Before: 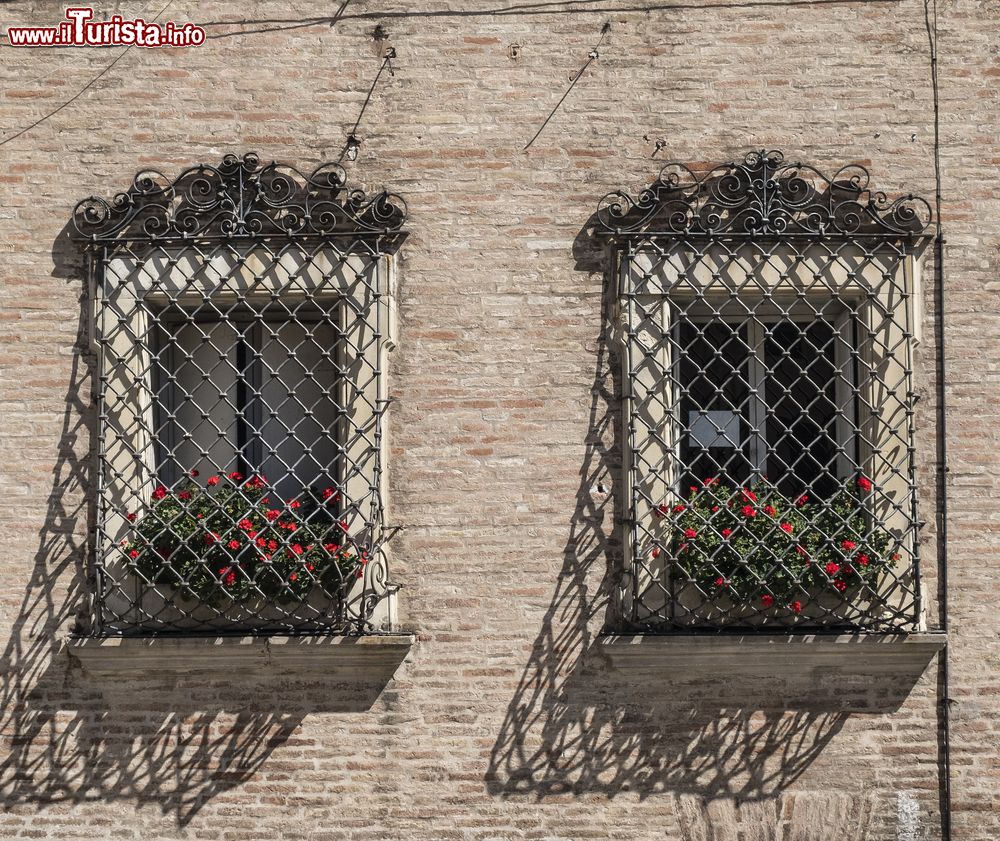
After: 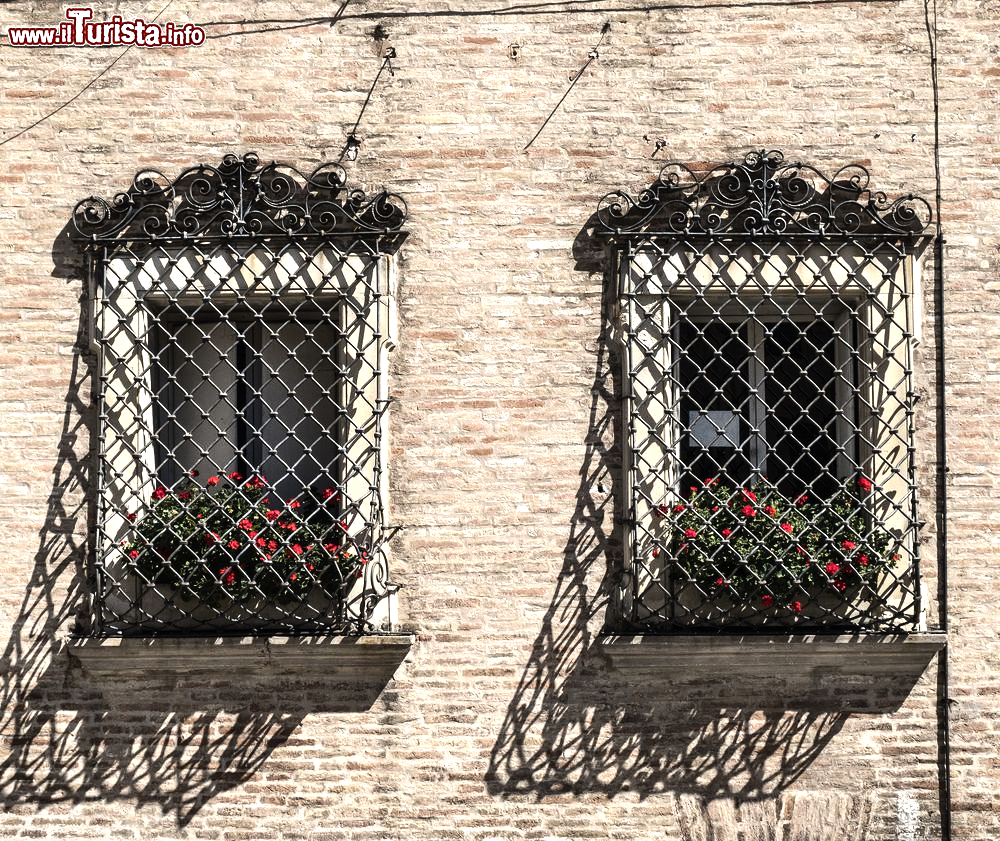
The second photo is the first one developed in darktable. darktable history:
tone equalizer: -8 EV -1.11 EV, -7 EV -0.972 EV, -6 EV -0.838 EV, -5 EV -0.616 EV, -3 EV 0.563 EV, -2 EV 0.851 EV, -1 EV 0.987 EV, +0 EV 1.08 EV, edges refinement/feathering 500, mask exposure compensation -1.57 EV, preserve details no
